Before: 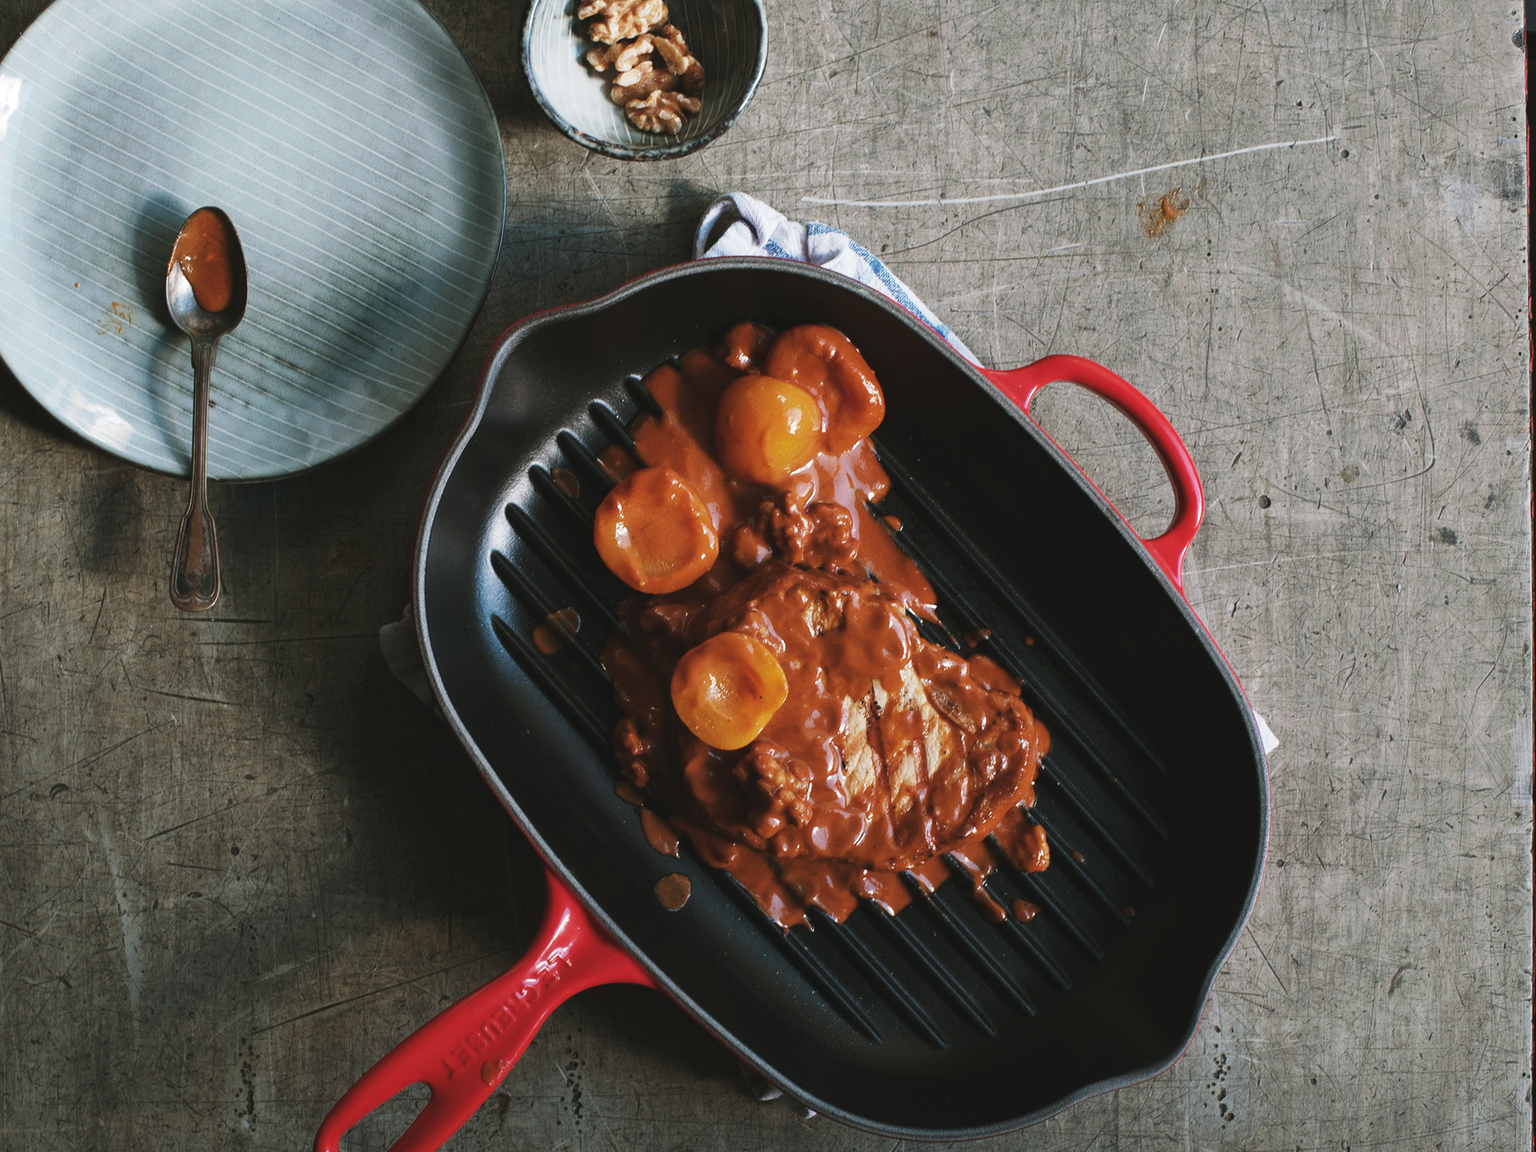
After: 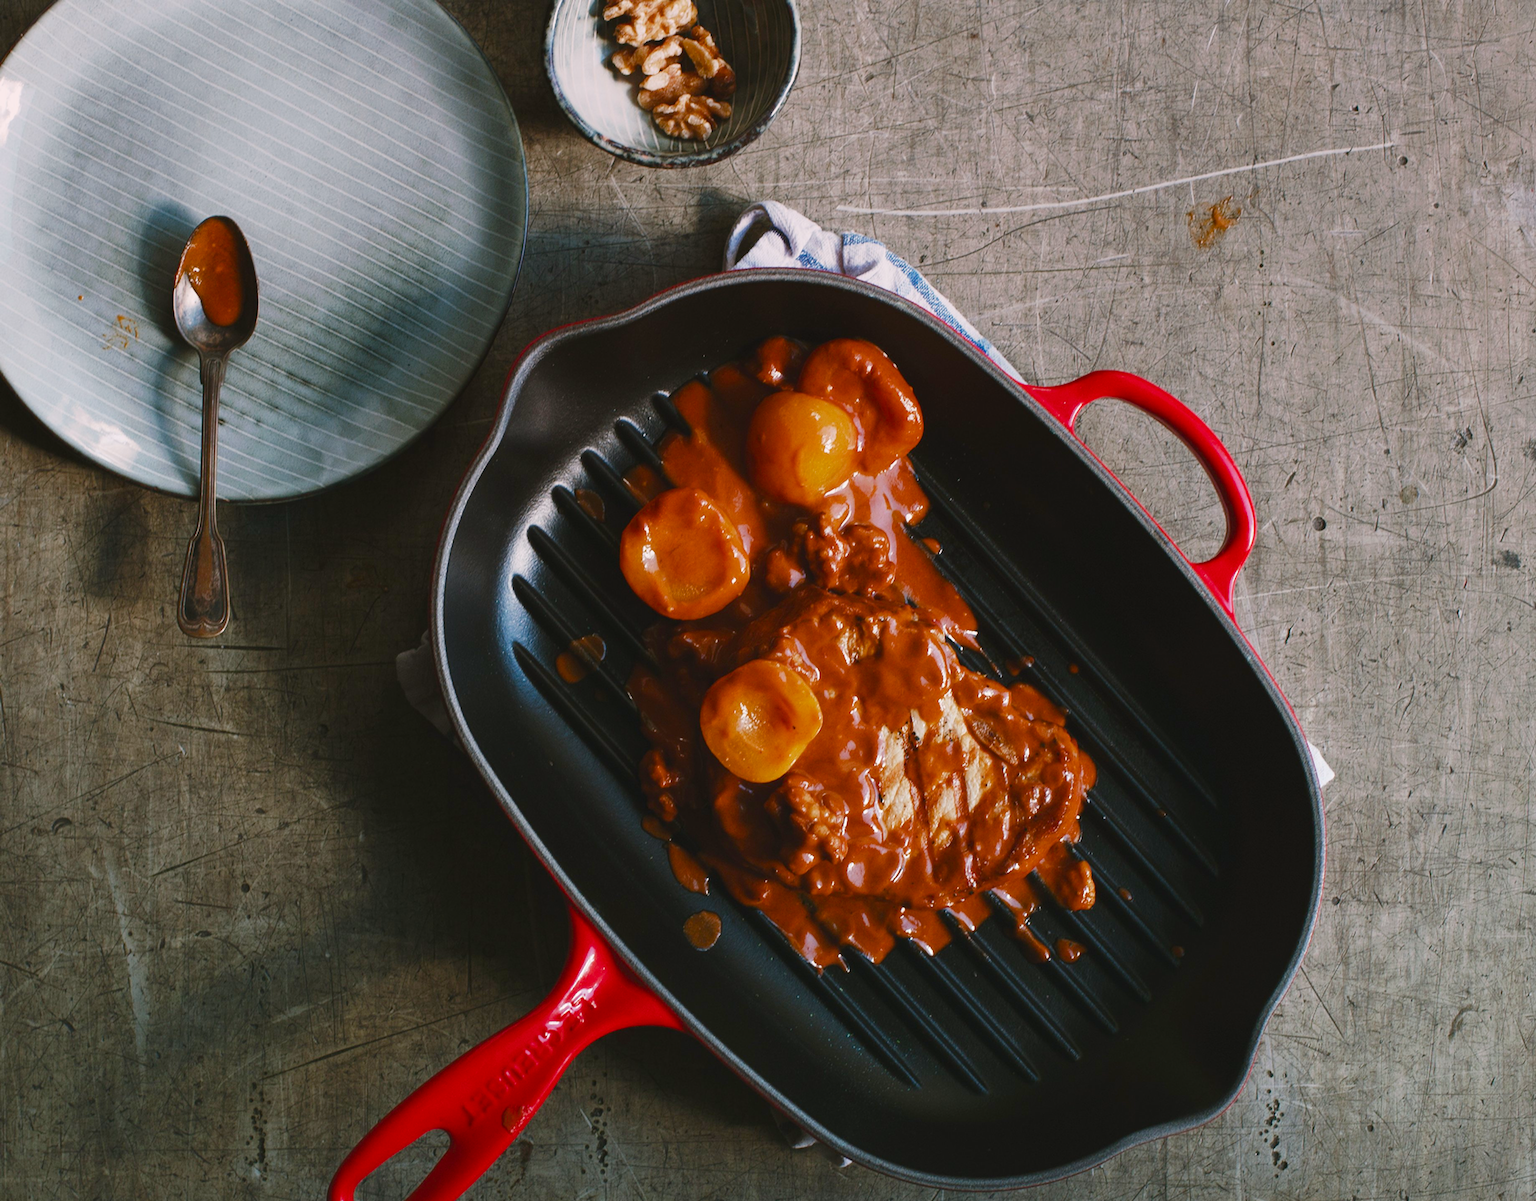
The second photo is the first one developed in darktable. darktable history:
graduated density: density 0.38 EV, hardness 21%, rotation -6.11°, saturation 32%
color balance rgb: perceptual saturation grading › global saturation 20%, perceptual saturation grading › highlights -25%, perceptual saturation grading › shadows 50%
crop: right 4.126%, bottom 0.031%
